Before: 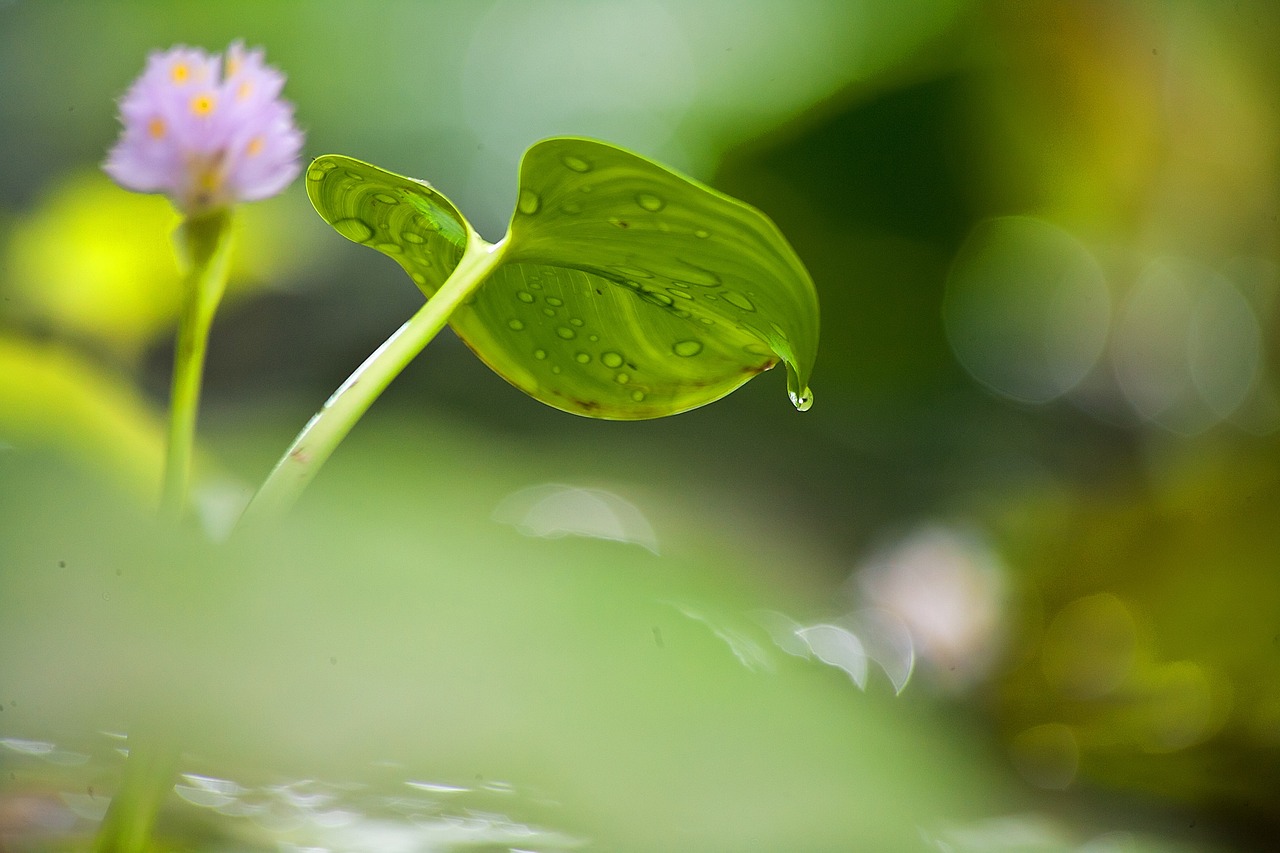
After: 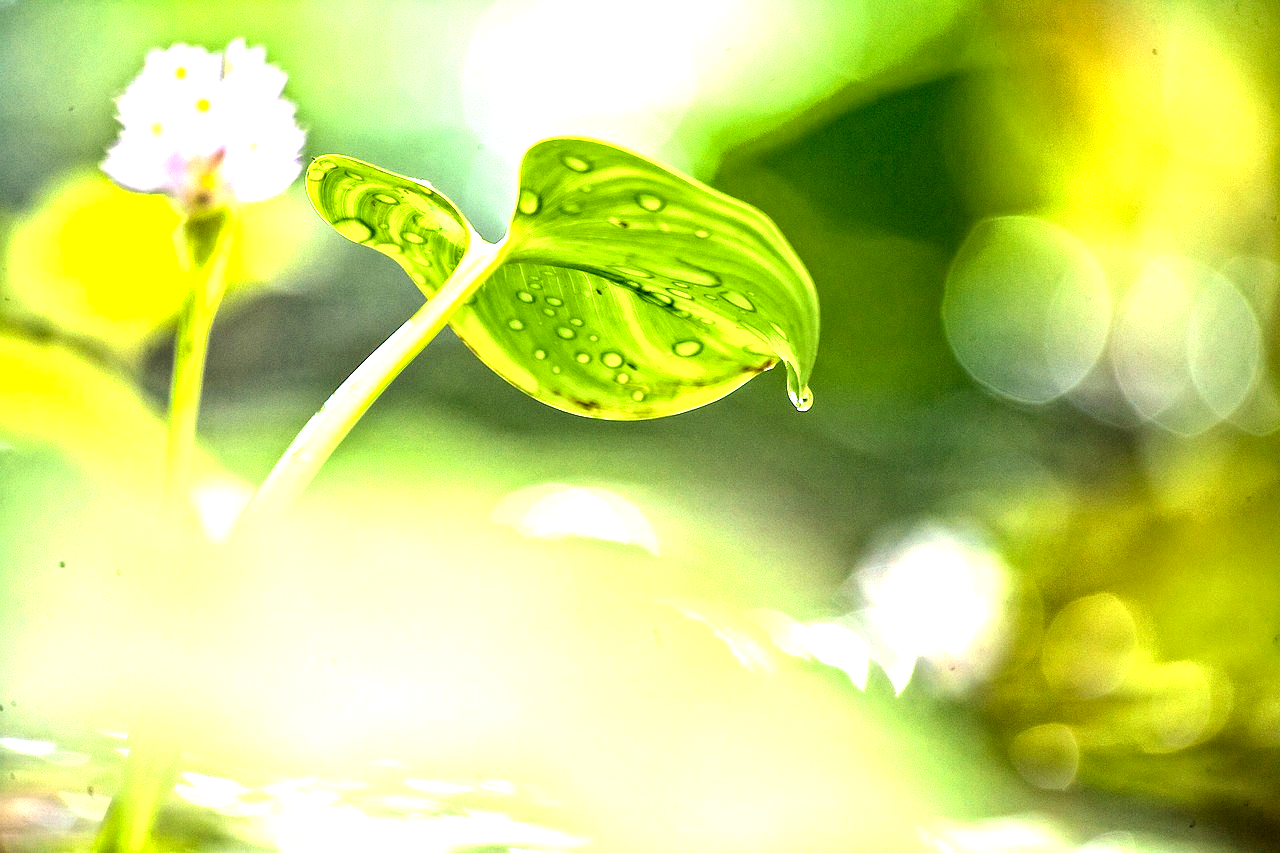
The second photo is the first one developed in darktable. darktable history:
local contrast: highlights 61%, detail 143%, midtone range 0.432
exposure: black level correction 0.001, exposure 1.84 EV, compensate highlight preservation false
haze removal: compatibility mode true, adaptive false
contrast equalizer: y [[0.511, 0.558, 0.631, 0.632, 0.559, 0.512], [0.5 ×6], [0.507, 0.559, 0.627, 0.644, 0.647, 0.647], [0 ×6], [0 ×6]]
